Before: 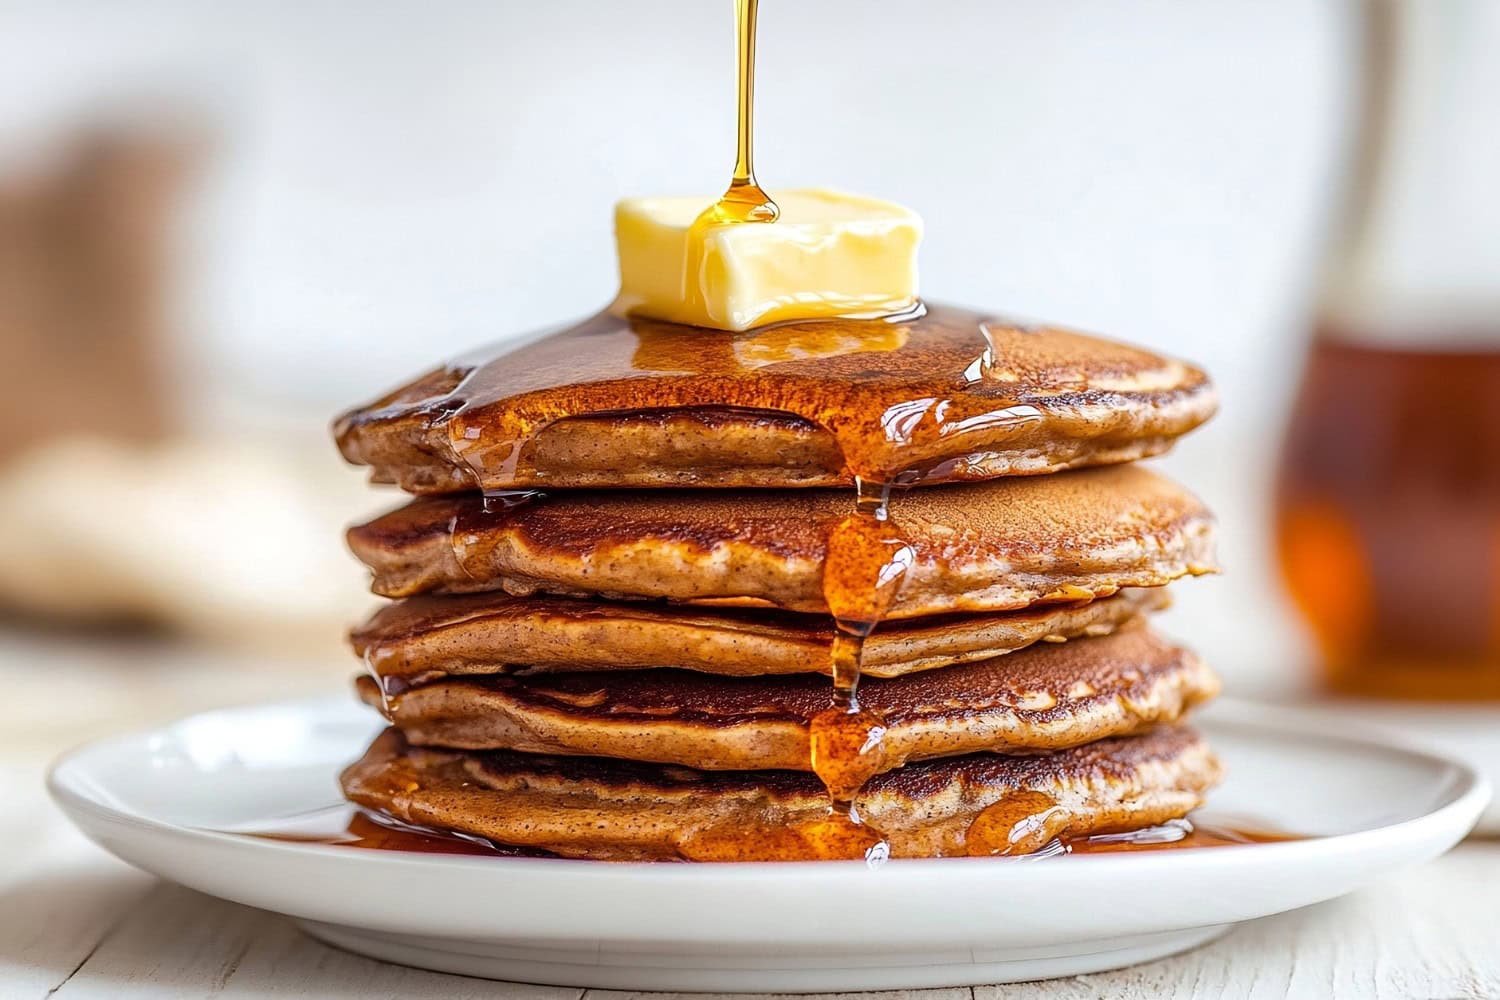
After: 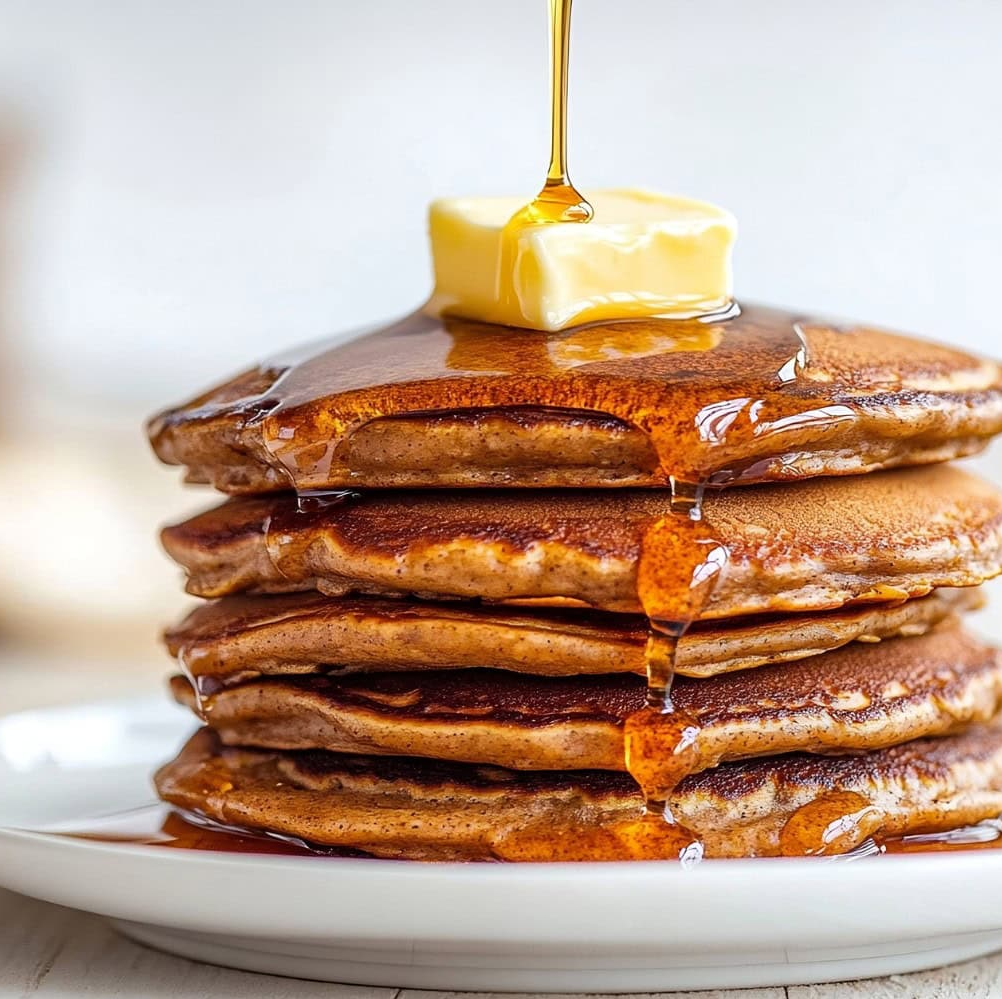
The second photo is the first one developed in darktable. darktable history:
crop and rotate: left 12.411%, right 20.741%
